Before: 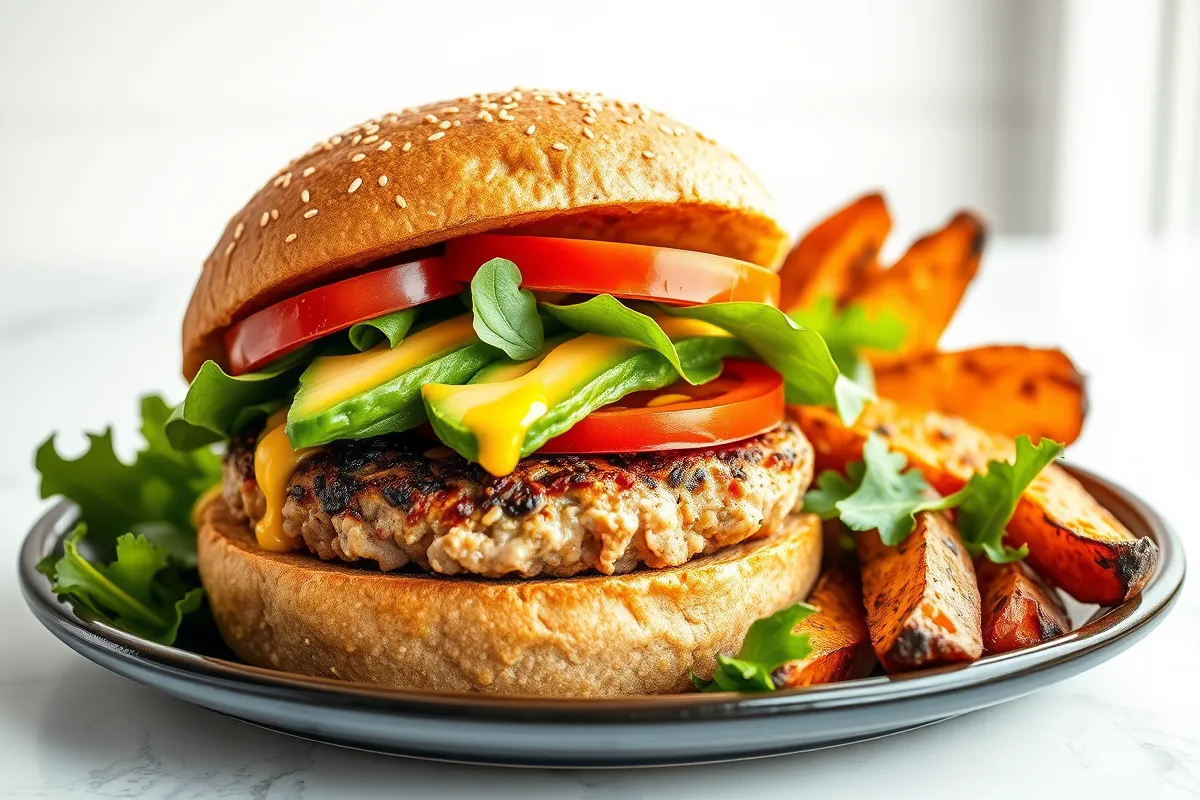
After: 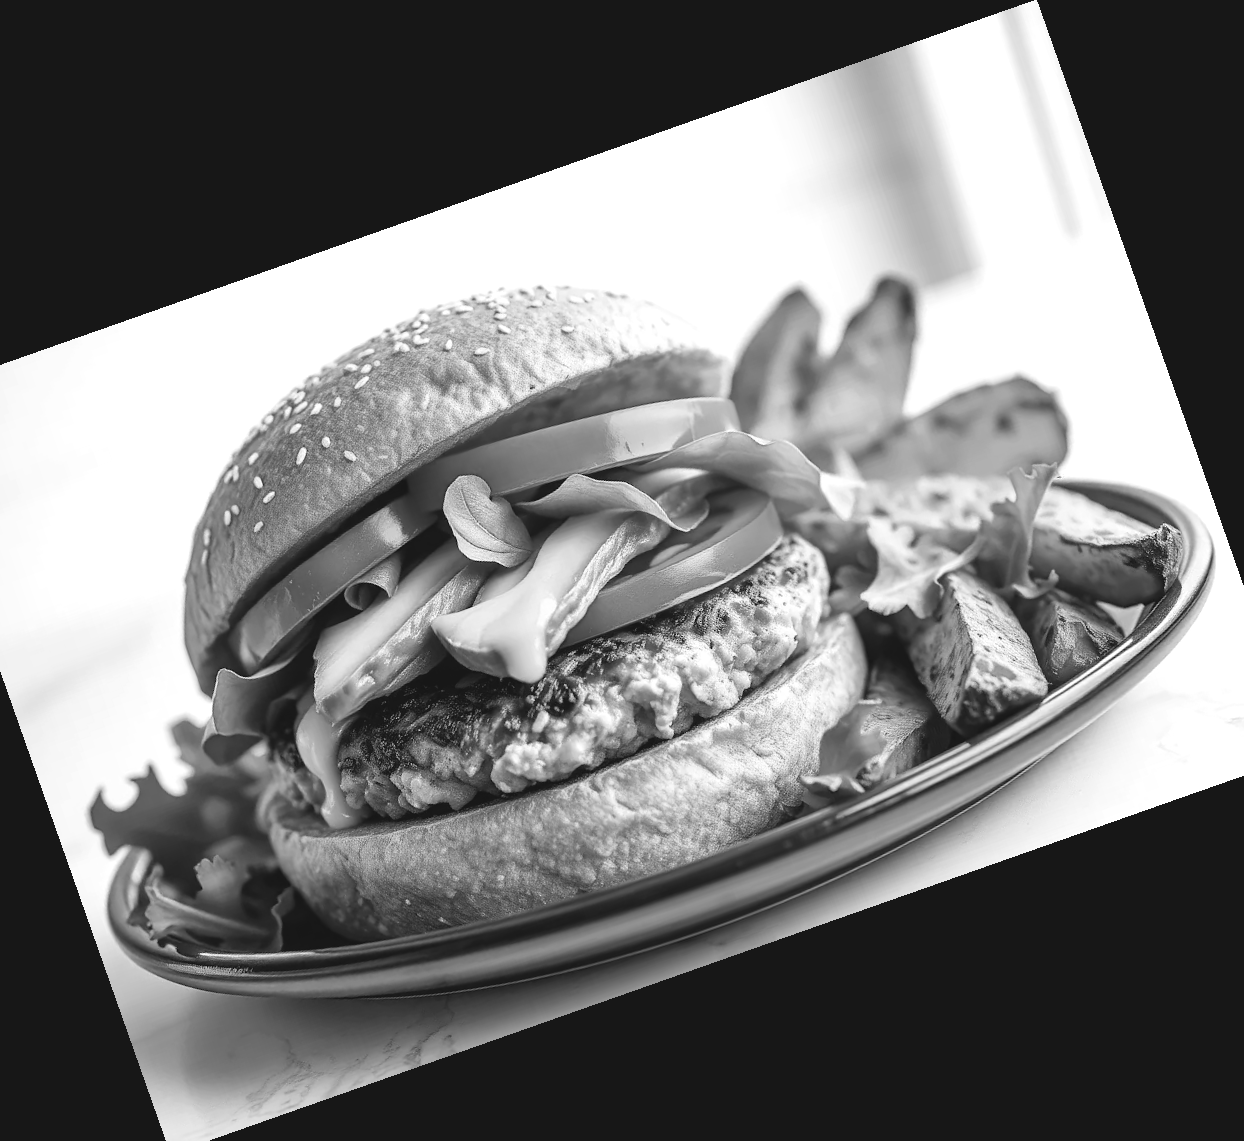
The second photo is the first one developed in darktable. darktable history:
crop and rotate: angle 19.43°, left 6.812%, right 4.125%, bottom 1.087%
color balance: lift [1.006, 0.985, 1.002, 1.015], gamma [1, 0.953, 1.008, 1.047], gain [1.076, 1.13, 1.004, 0.87]
monochrome: on, module defaults
